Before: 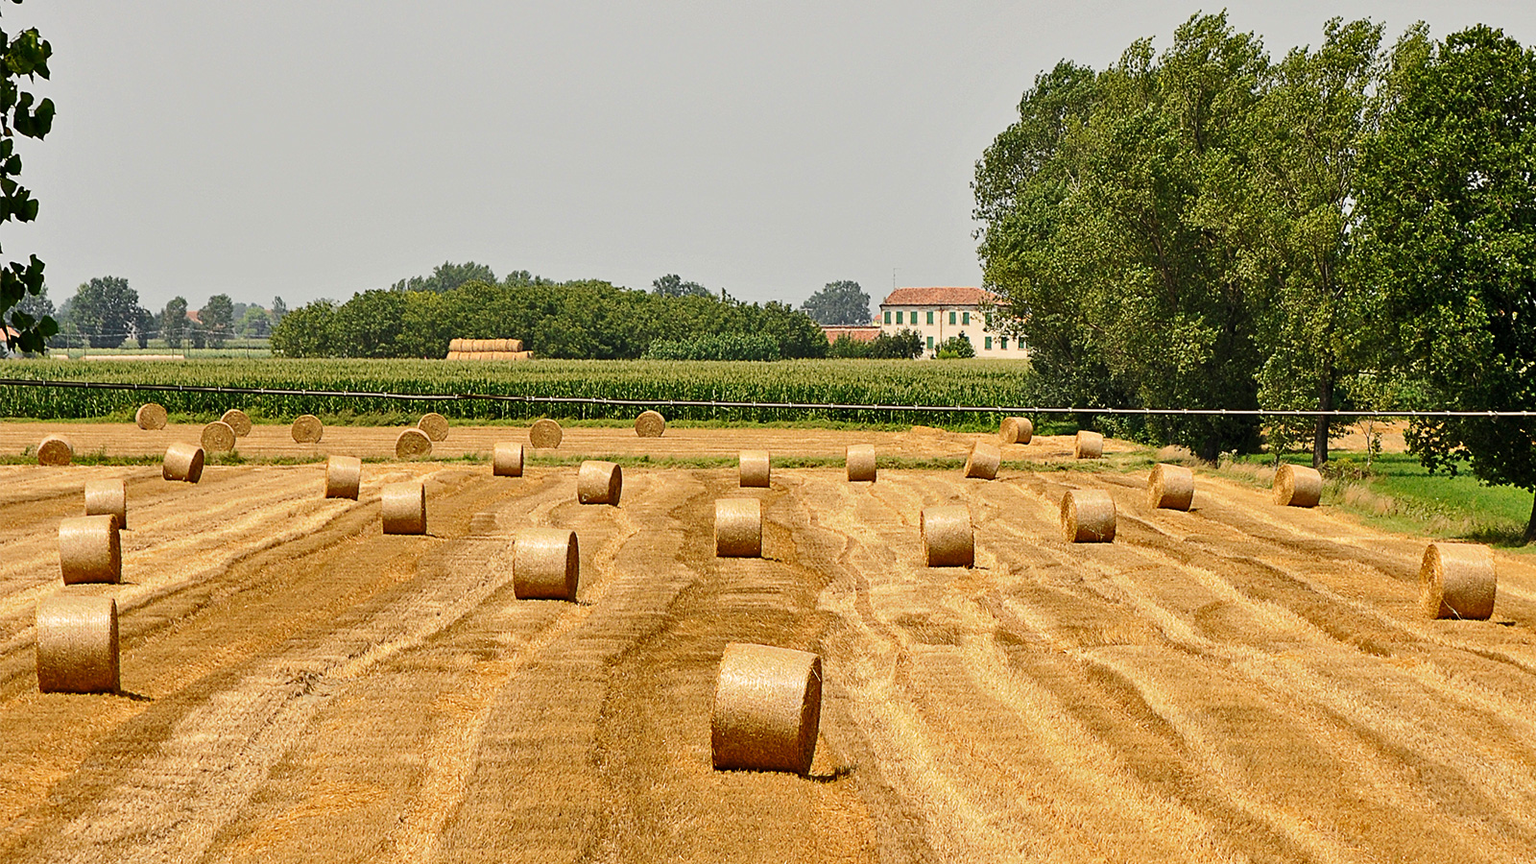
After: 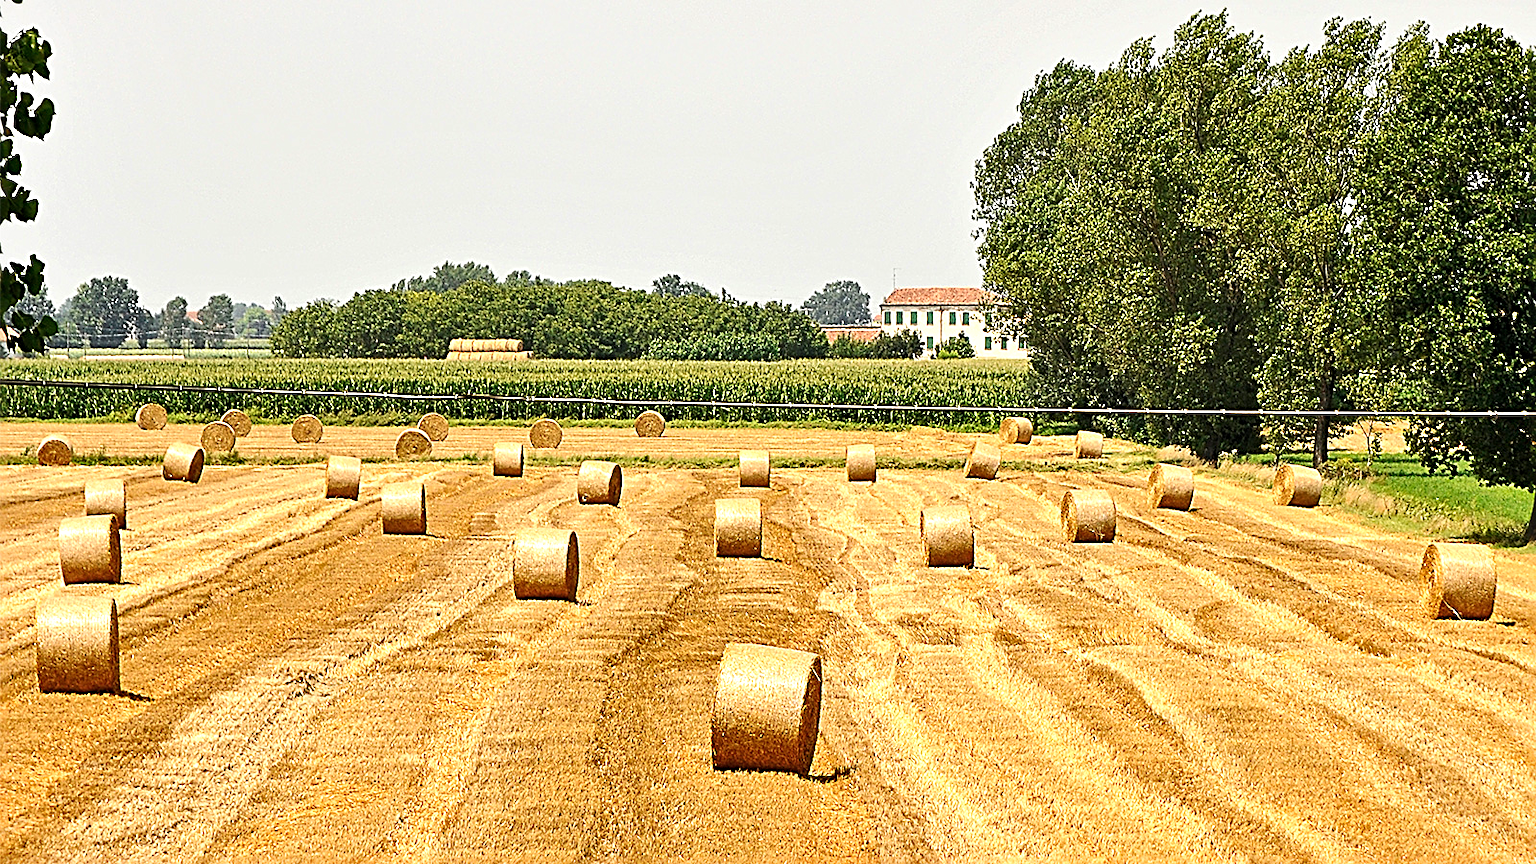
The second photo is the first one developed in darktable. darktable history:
sharpen: radius 2.817, amount 0.715
exposure: exposure 0.636 EV, compensate highlight preservation false
